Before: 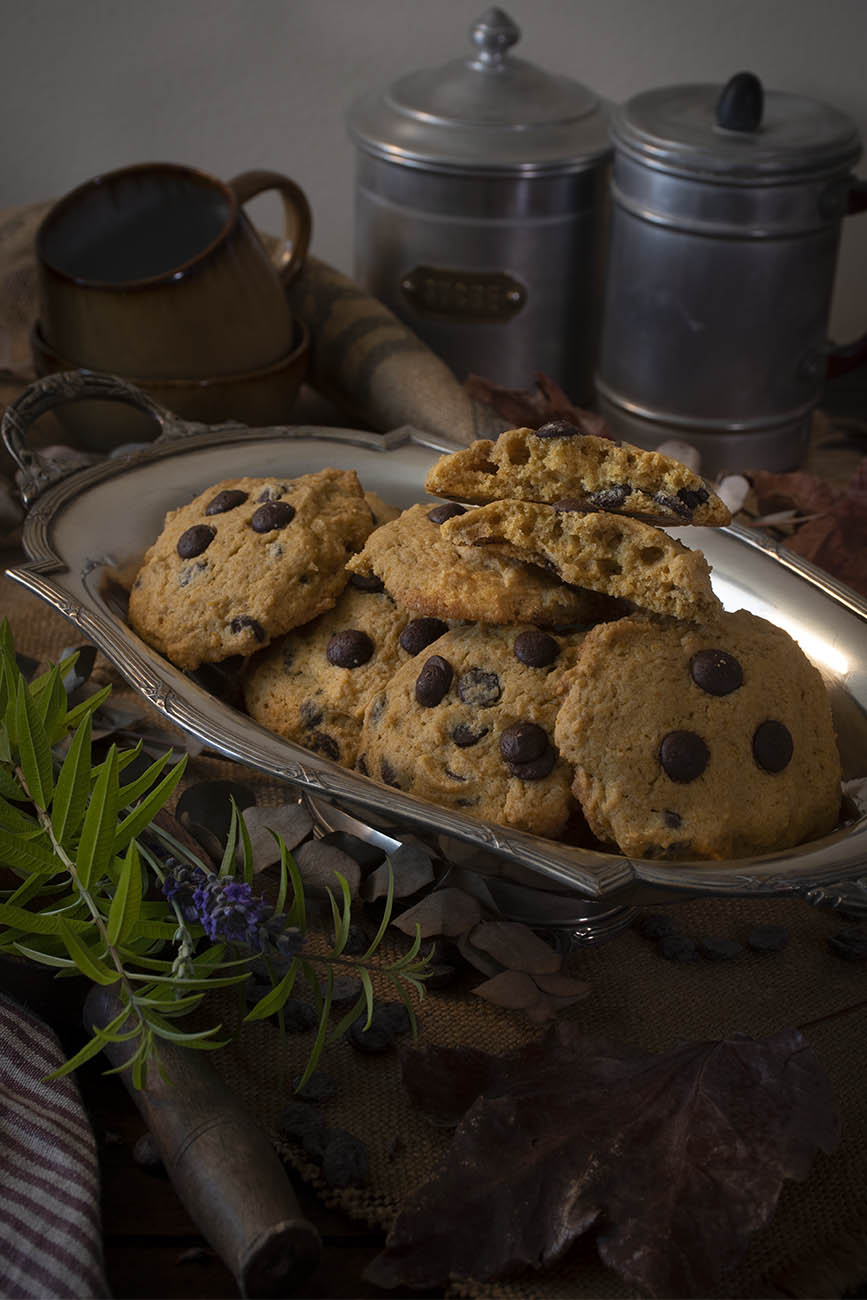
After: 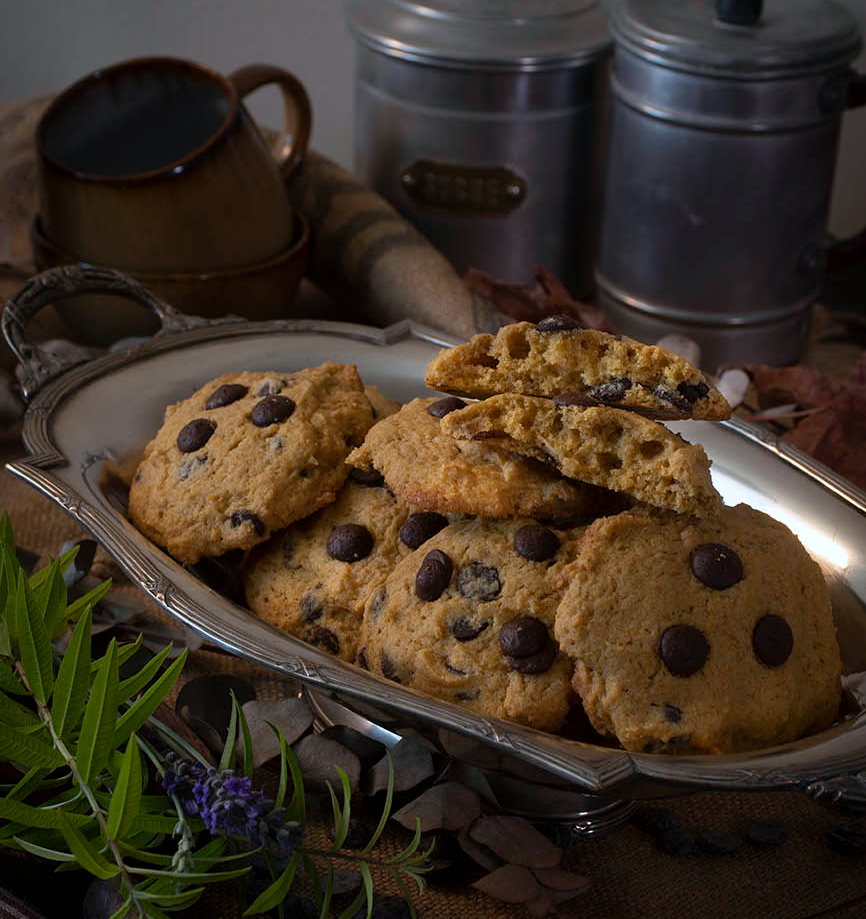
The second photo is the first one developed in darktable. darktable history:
crop and rotate: top 8.293%, bottom 20.996%
white balance: red 0.974, blue 1.044
